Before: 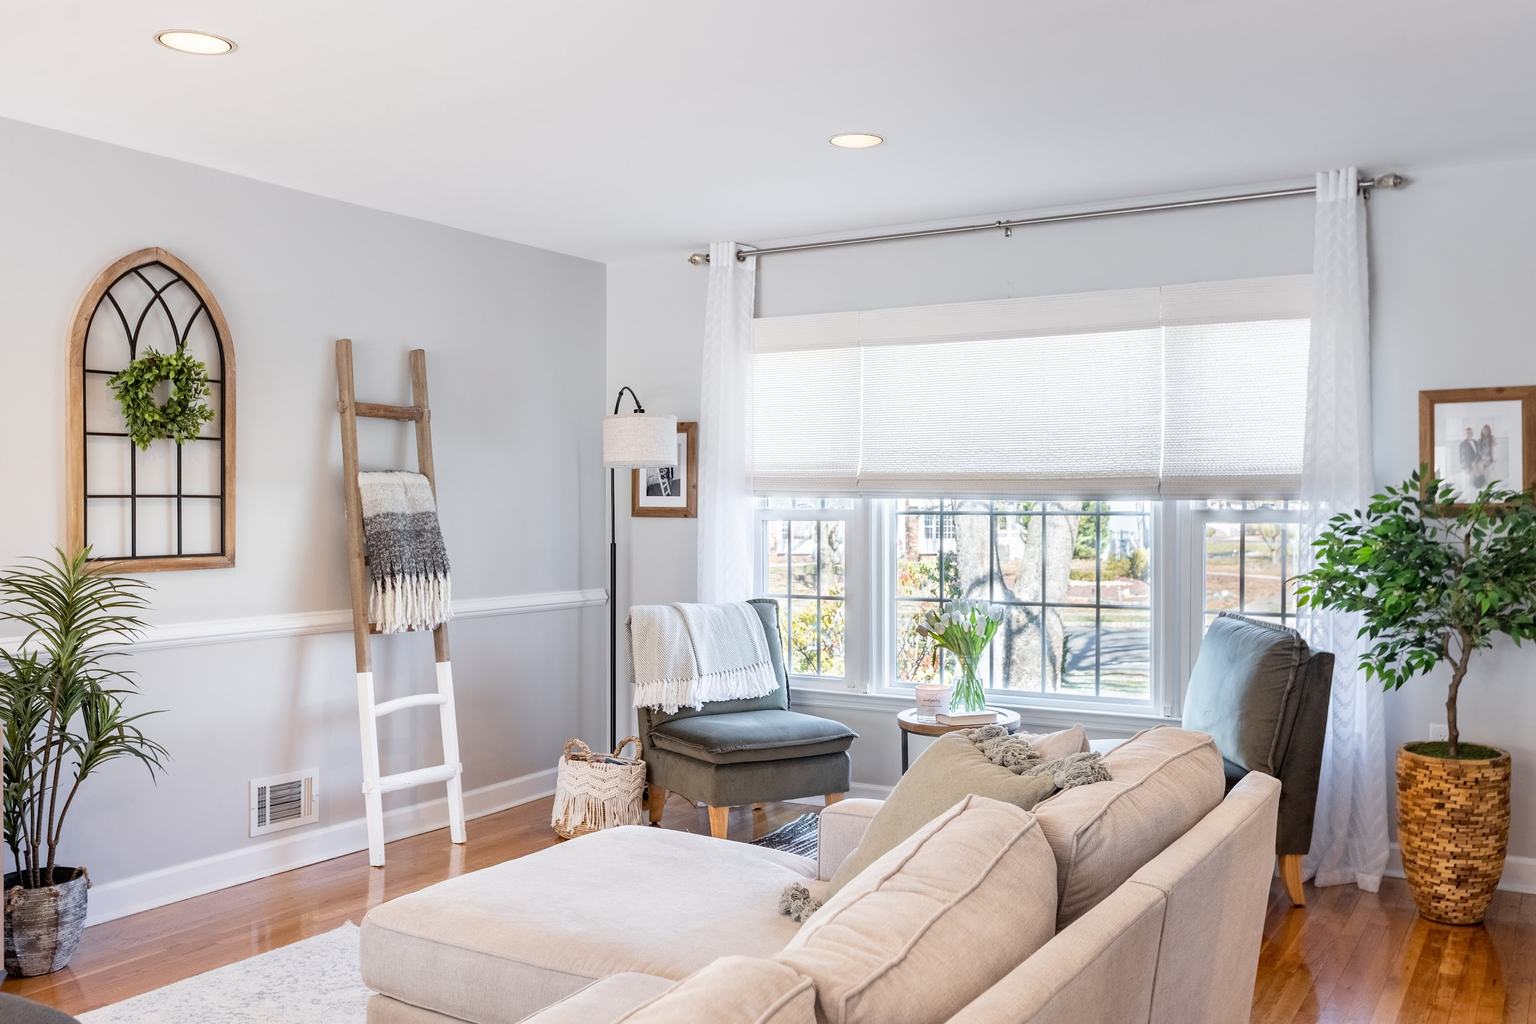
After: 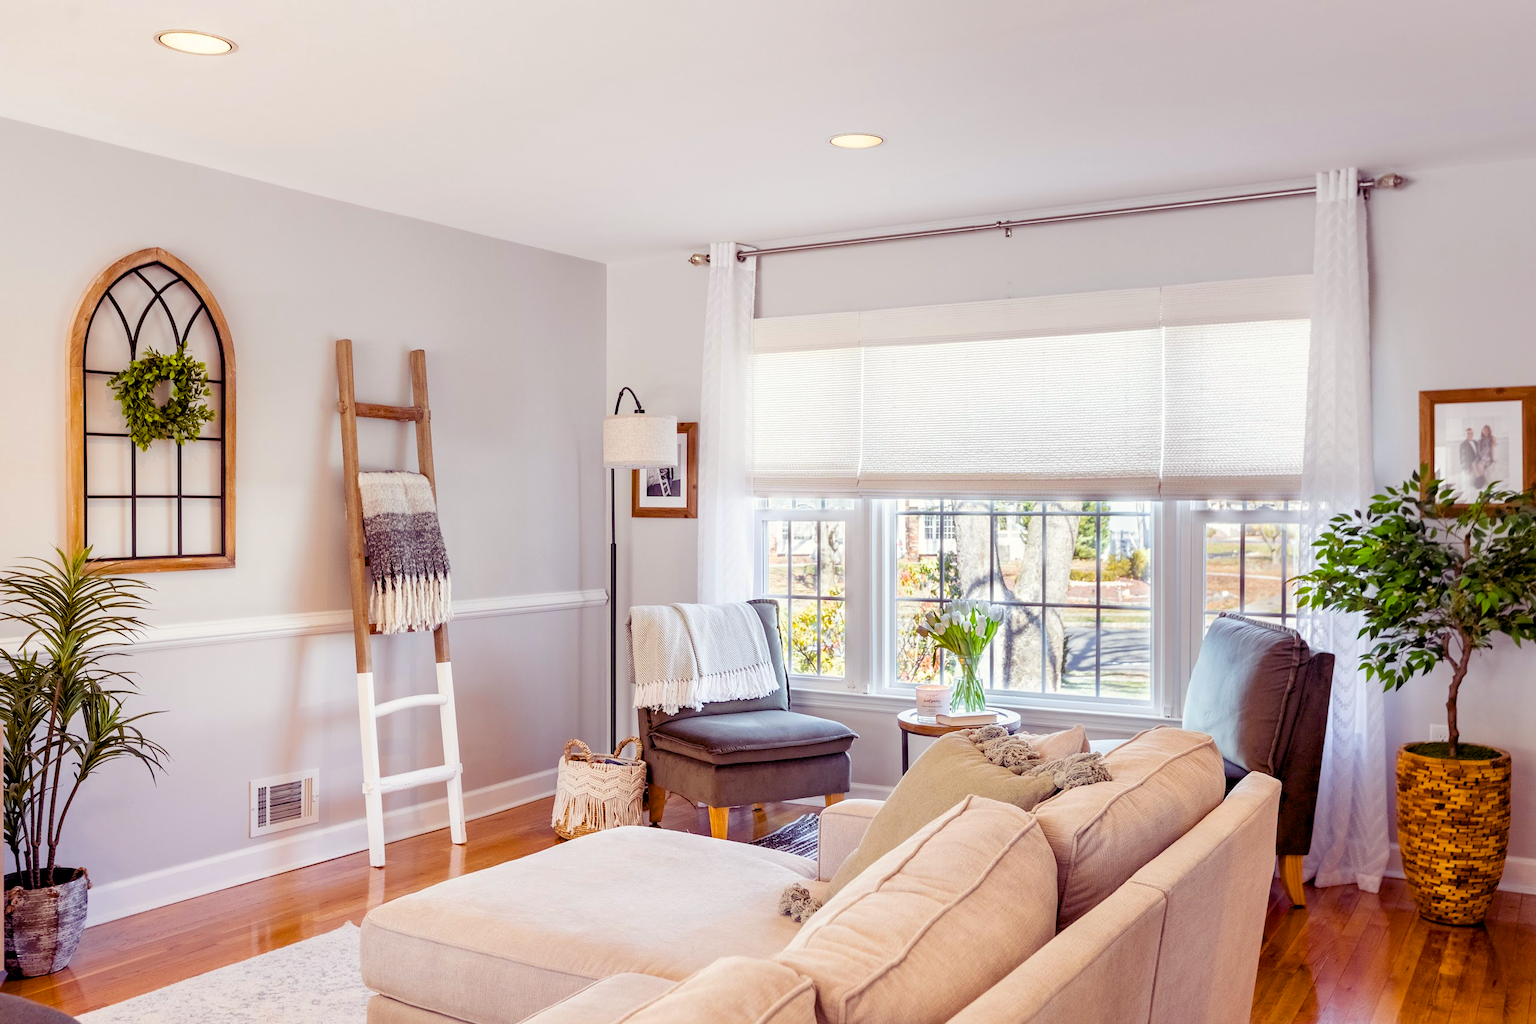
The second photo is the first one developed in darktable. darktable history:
color balance rgb: shadows lift › luminance -22.006%, shadows lift › chroma 8.702%, shadows lift › hue 285.73°, power › chroma 1.541%, power › hue 28.22°, global offset › luminance -0.875%, perceptual saturation grading › global saturation 35.744%, perceptual saturation grading › shadows 35.894%
